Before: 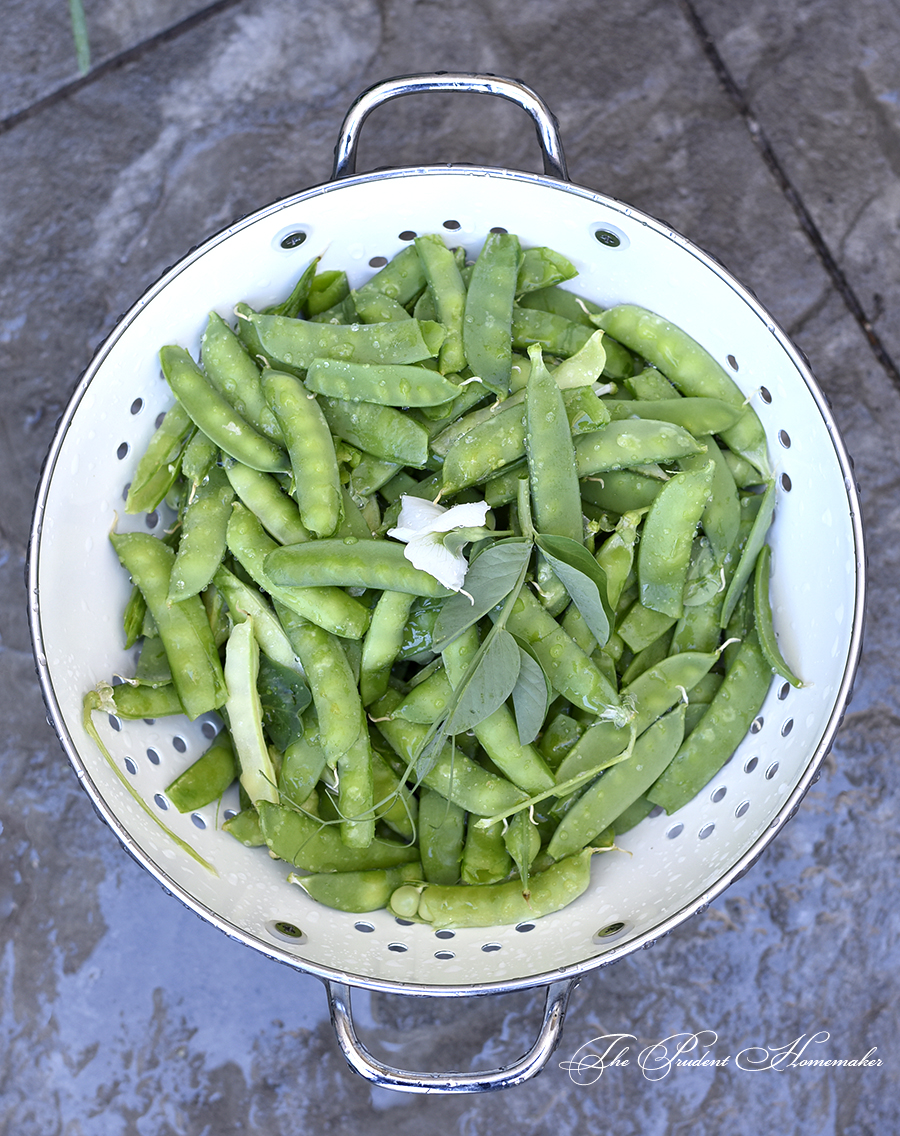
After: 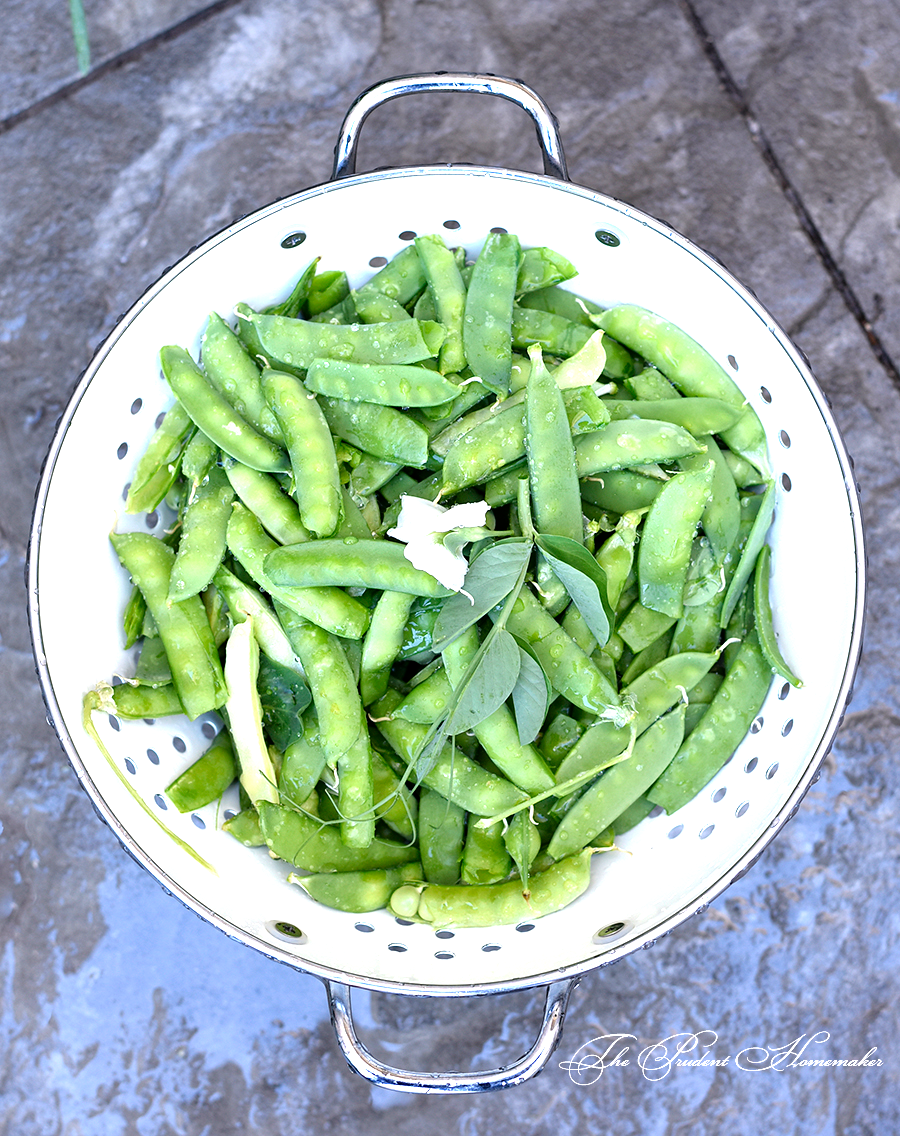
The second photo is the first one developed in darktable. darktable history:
tone equalizer: -8 EV -0.762 EV, -7 EV -0.732 EV, -6 EV -0.565 EV, -5 EV -0.374 EV, -3 EV 0.394 EV, -2 EV 0.6 EV, -1 EV 0.691 EV, +0 EV 0.749 EV
